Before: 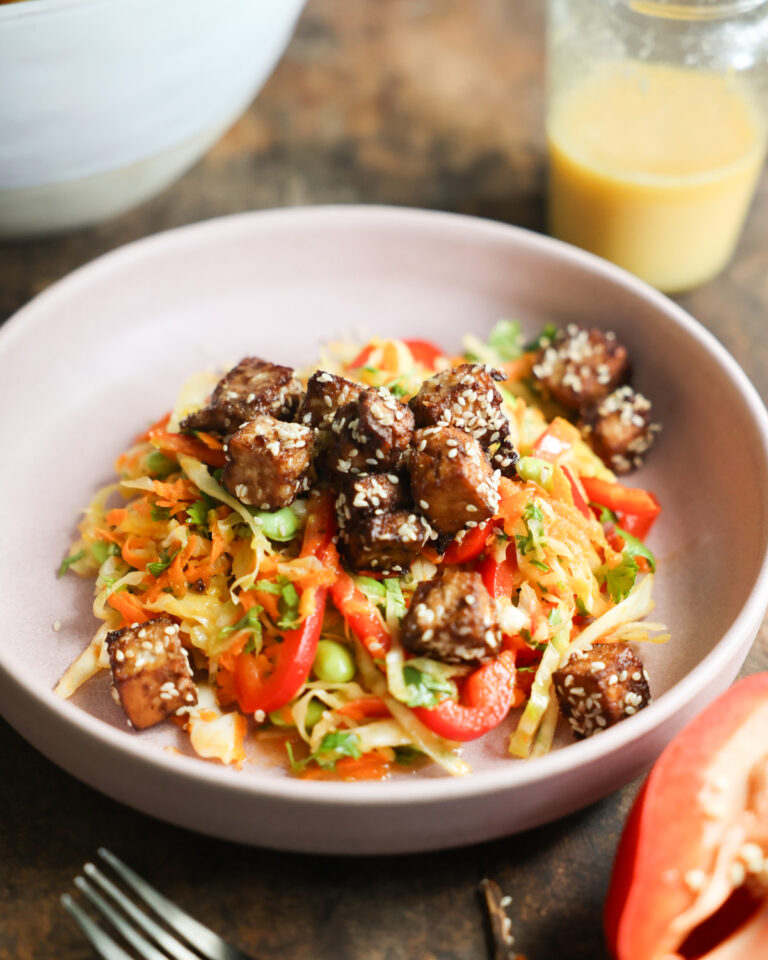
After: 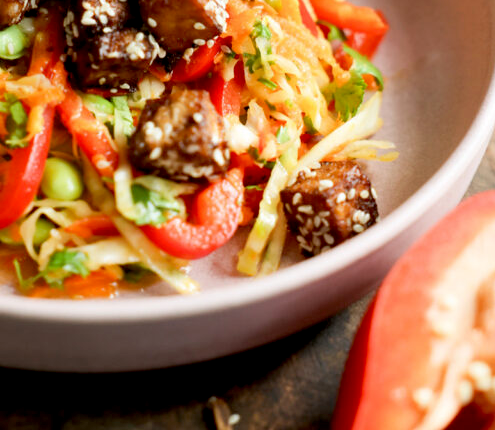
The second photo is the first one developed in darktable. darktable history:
crop and rotate: left 35.509%, top 50.238%, bottom 4.934%
exposure: black level correction 0.011, compensate highlight preservation false
